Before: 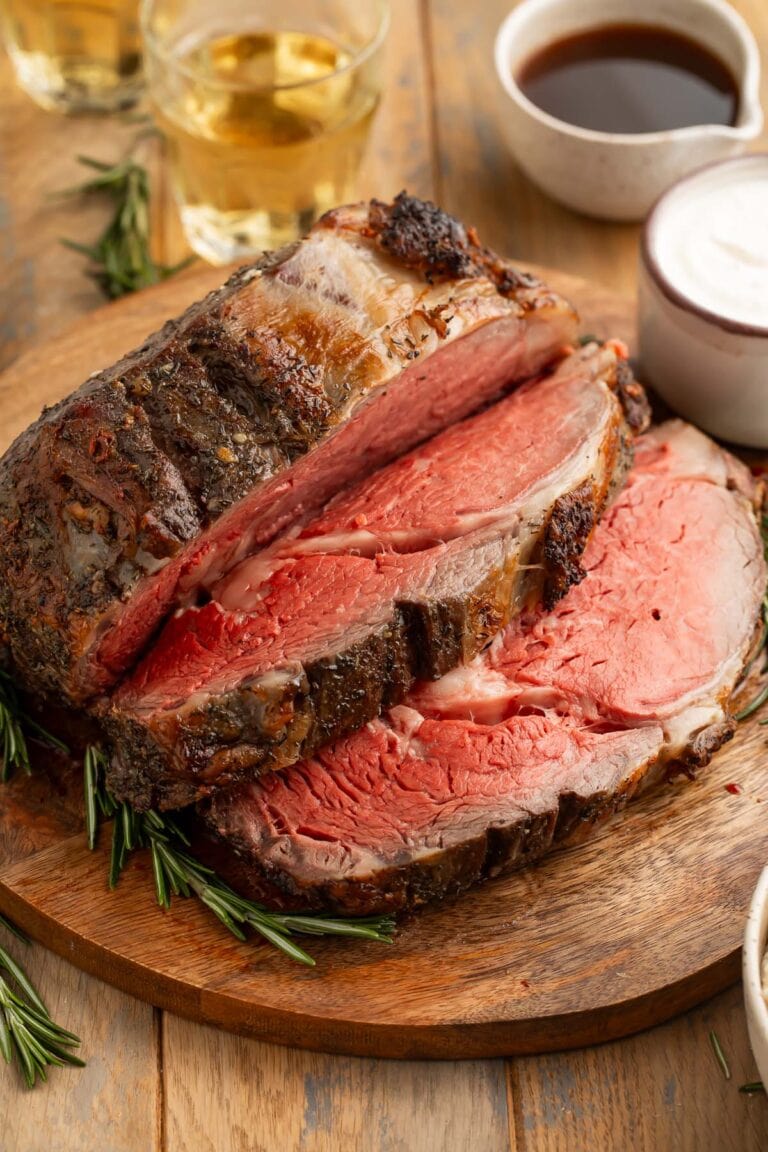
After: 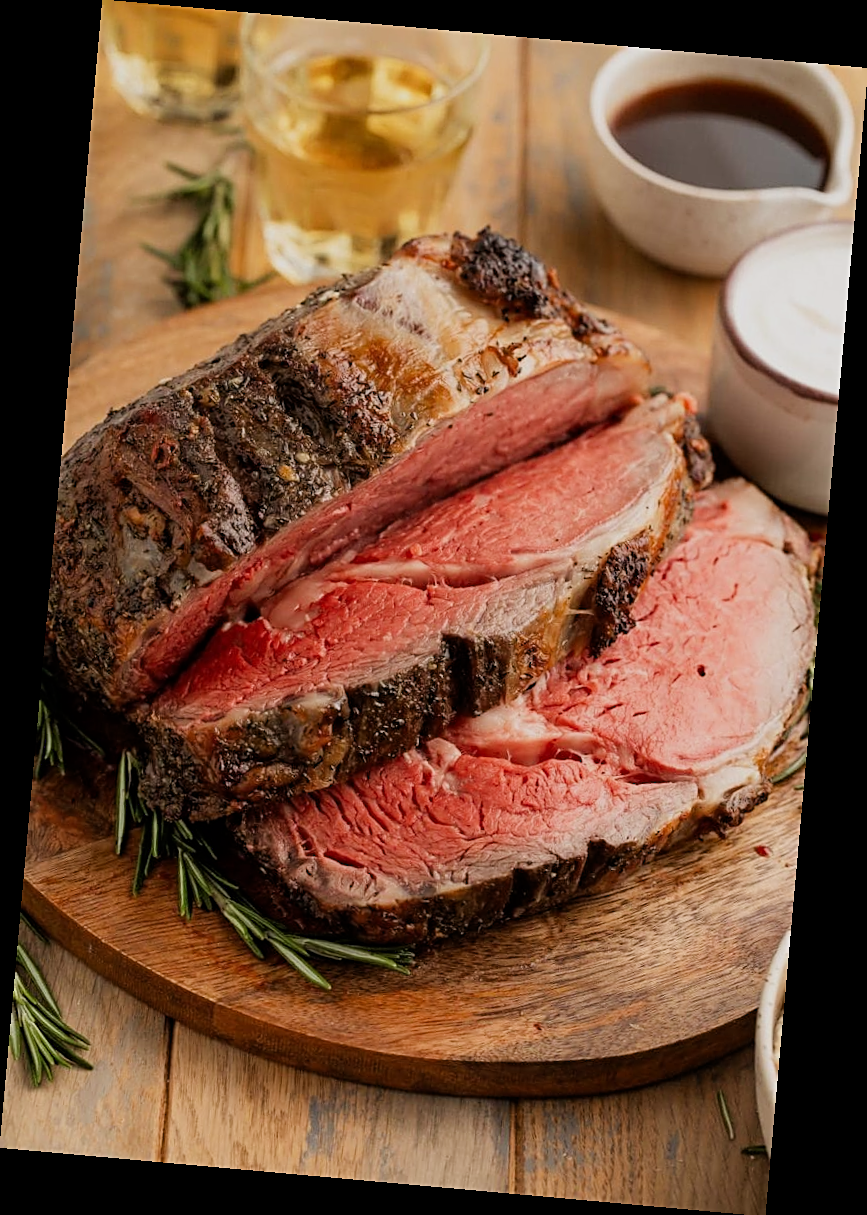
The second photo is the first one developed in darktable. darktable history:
rotate and perspective: rotation 5.12°, automatic cropping off
filmic rgb: white relative exposure 3.8 EV, hardness 4.35
sharpen: on, module defaults
